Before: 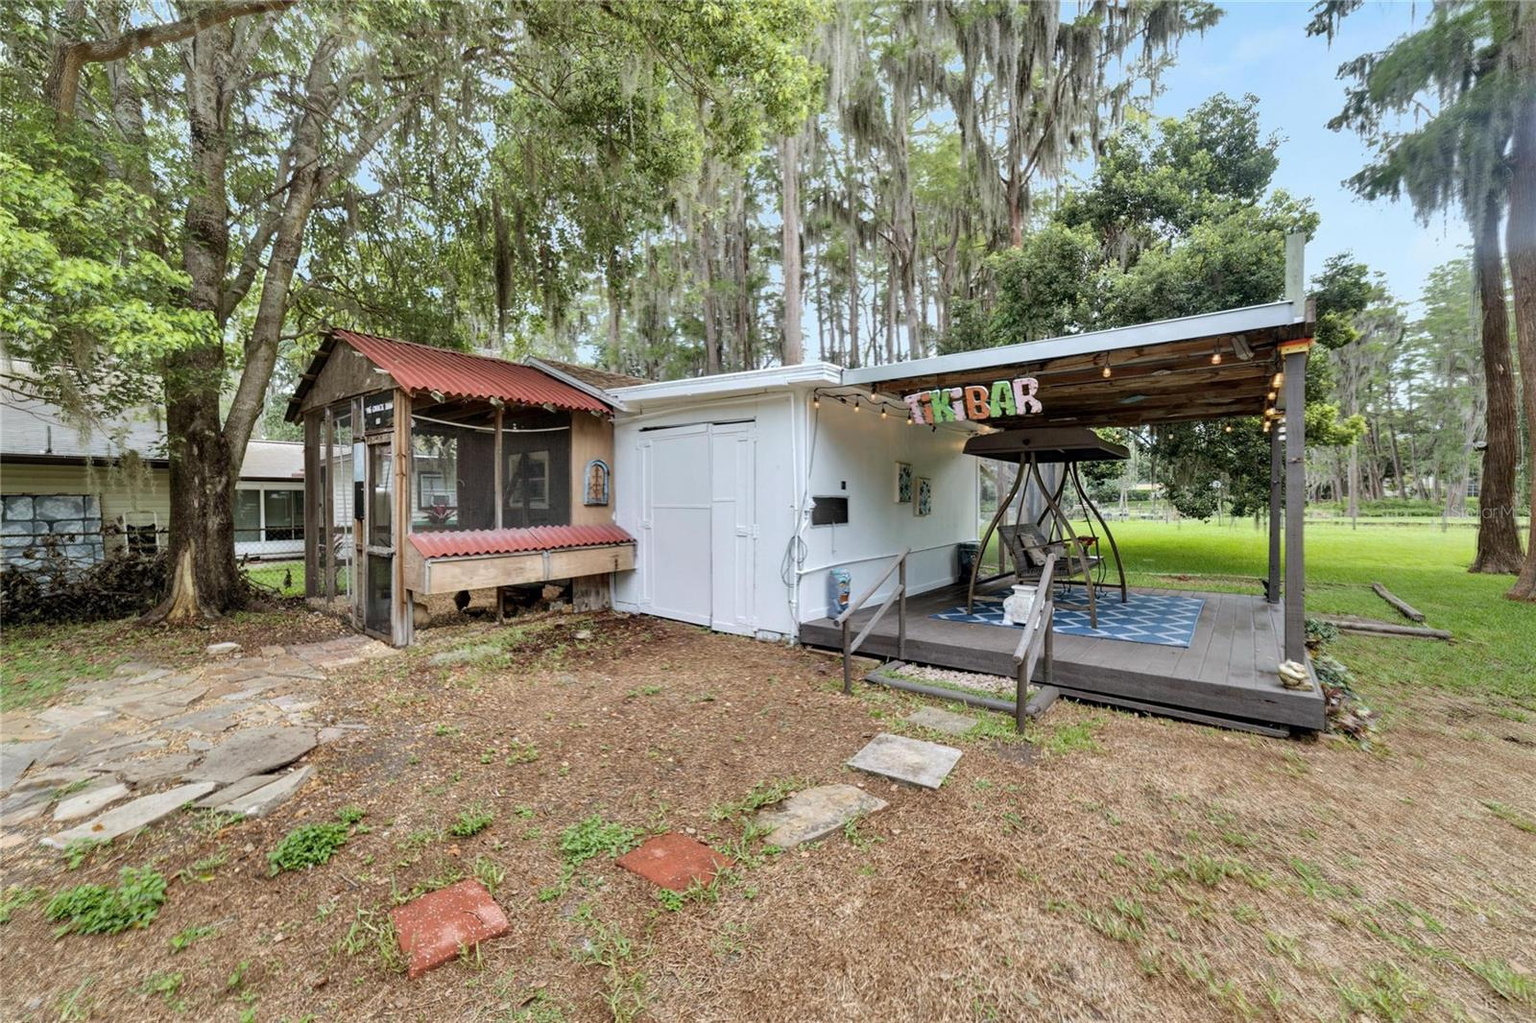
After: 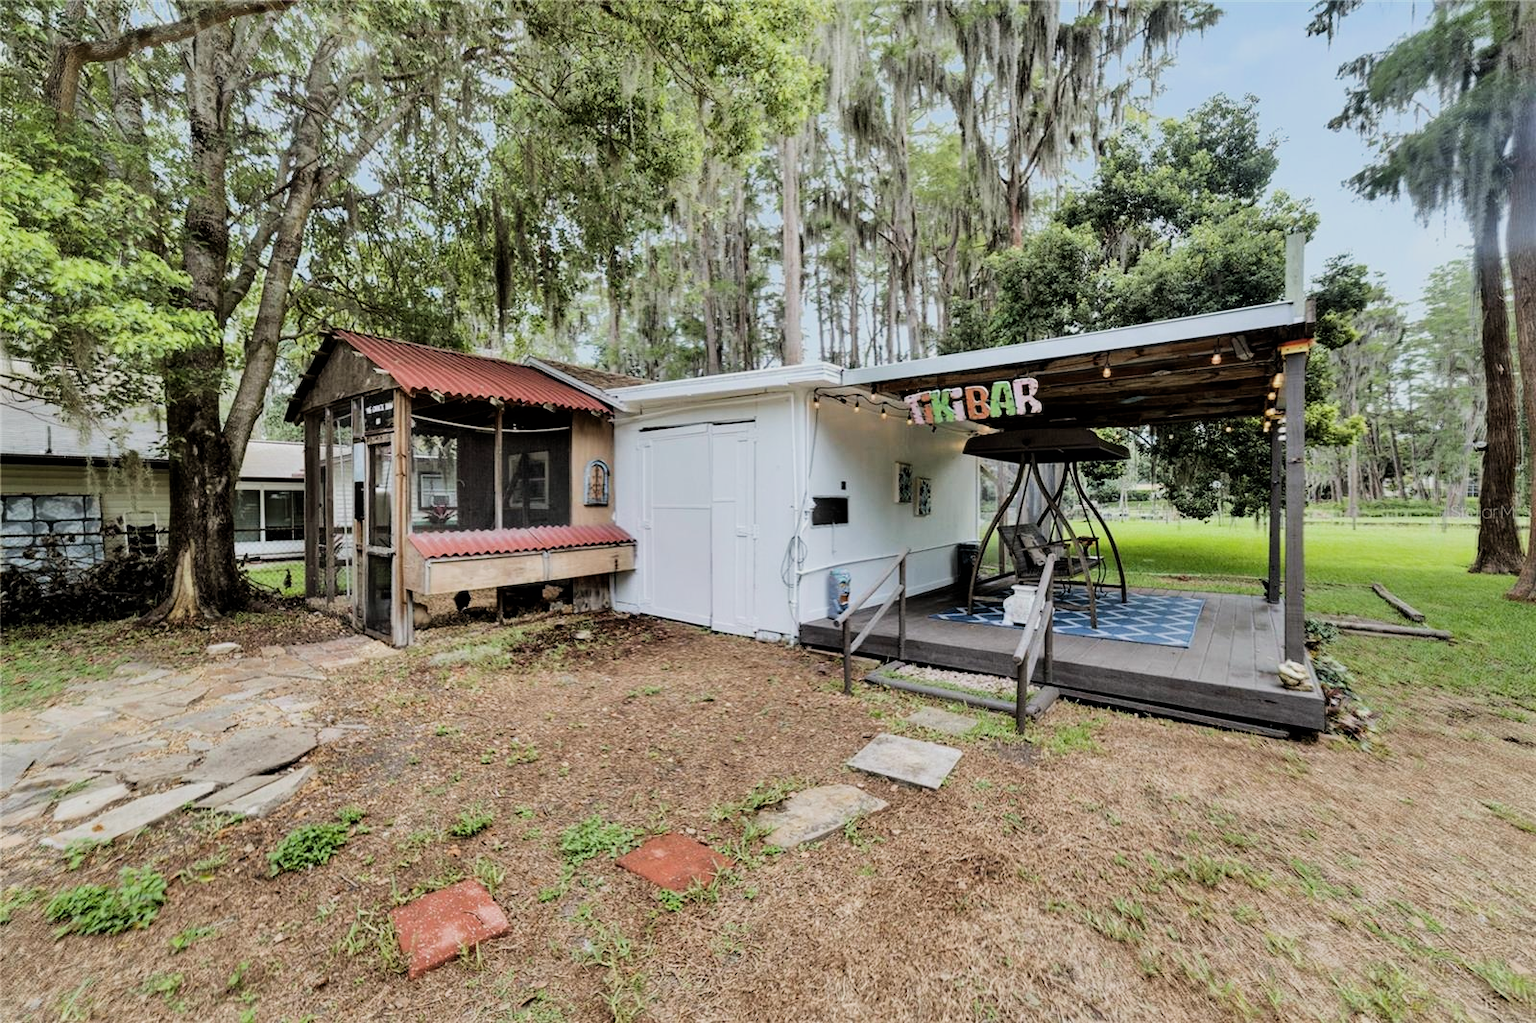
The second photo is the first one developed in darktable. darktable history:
filmic rgb: black relative exposure -5.07 EV, white relative exposure 3.98 EV, threshold 5.99 EV, hardness 2.88, contrast 1.298, highlights saturation mix -11.45%, contrast in shadows safe, enable highlight reconstruction true
